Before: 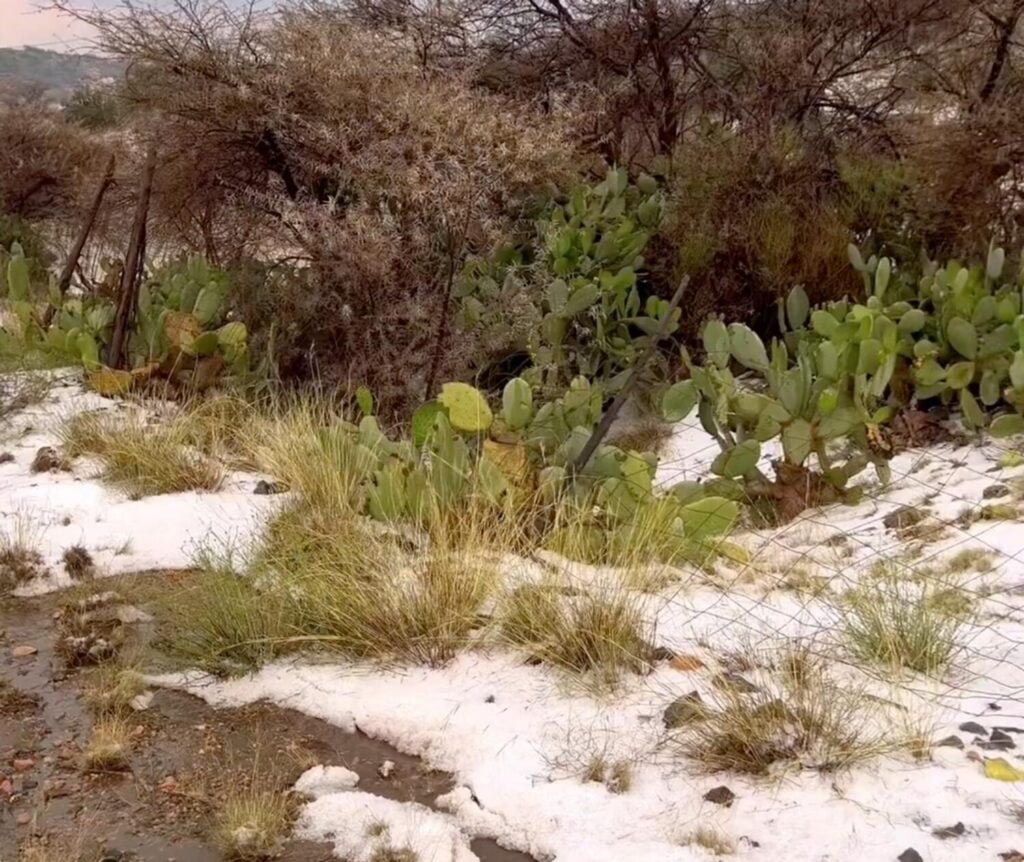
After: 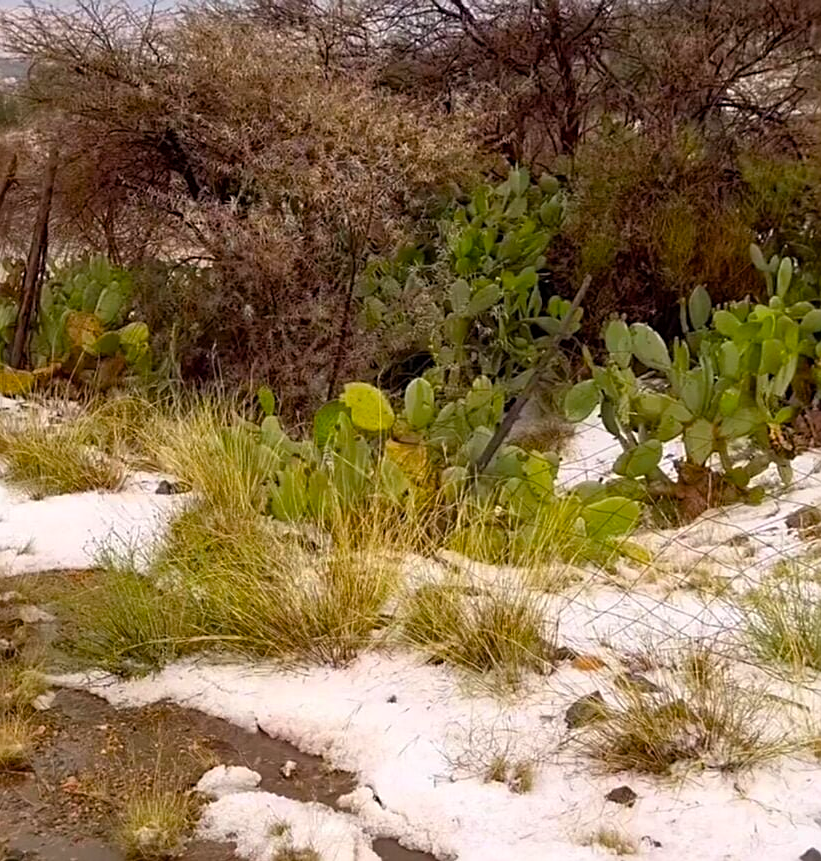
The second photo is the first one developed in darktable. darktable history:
crop and rotate: left 9.597%, right 10.195%
sharpen: on, module defaults
color balance rgb: perceptual saturation grading › global saturation 25%, global vibrance 20%
